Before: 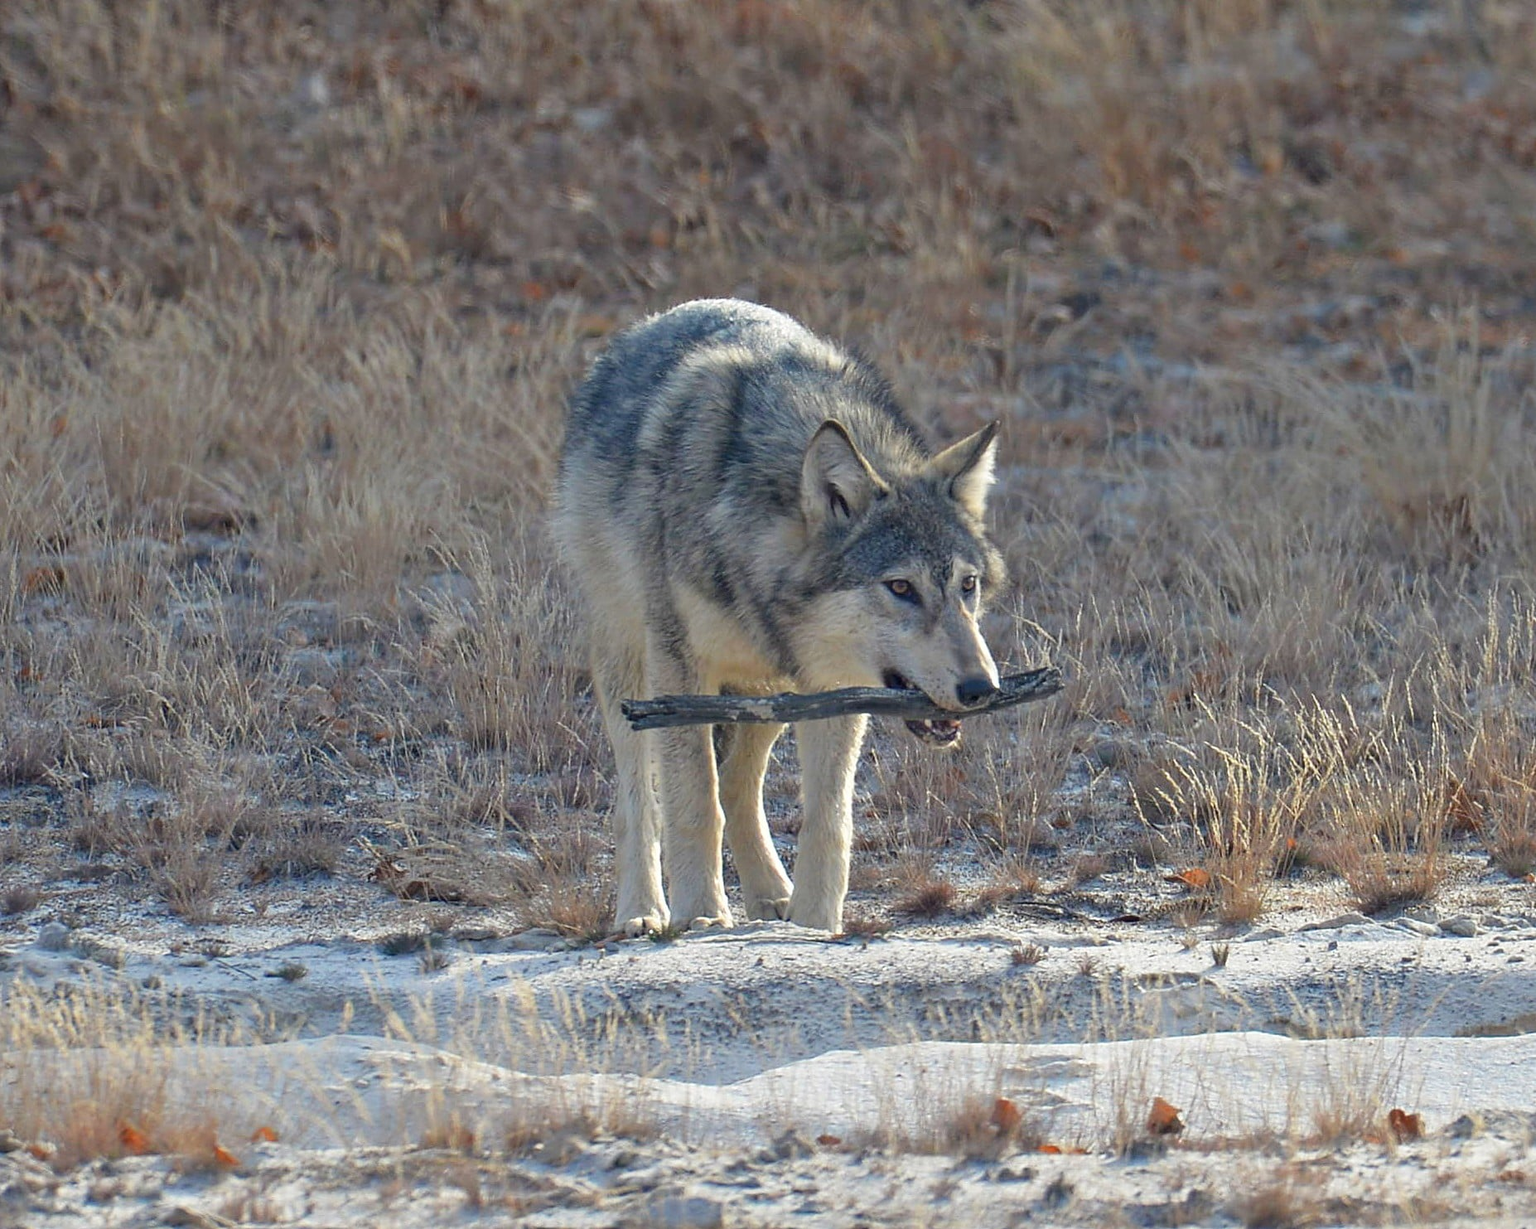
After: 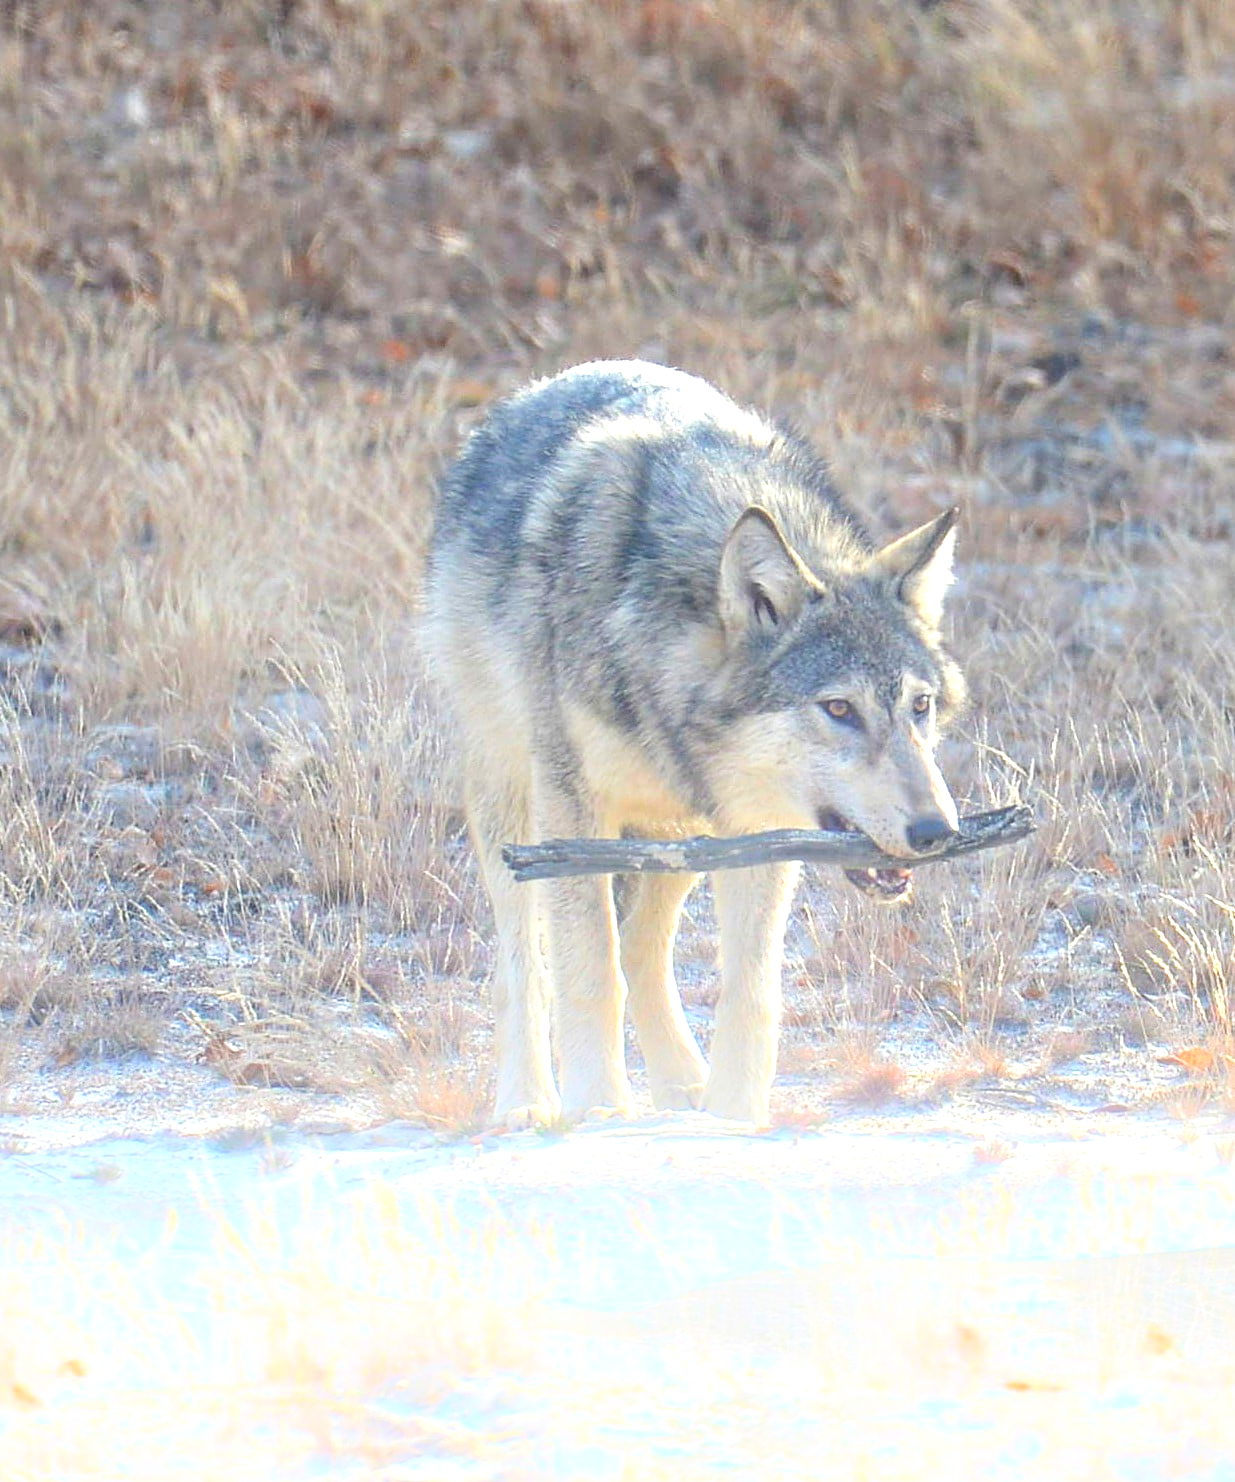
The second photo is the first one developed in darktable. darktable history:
crop and rotate: left 13.409%, right 19.924%
bloom: on, module defaults
exposure: black level correction 0, exposure 1.2 EV, compensate highlight preservation false
